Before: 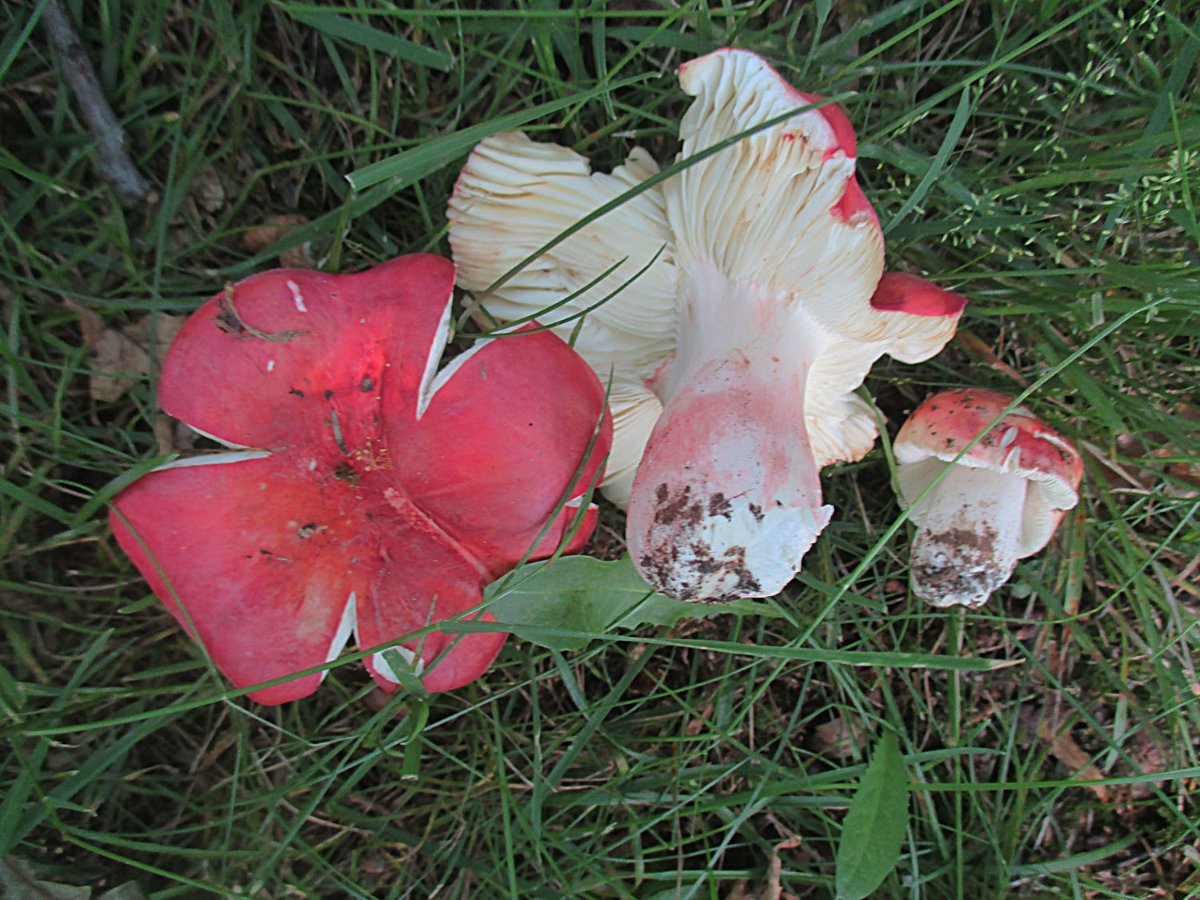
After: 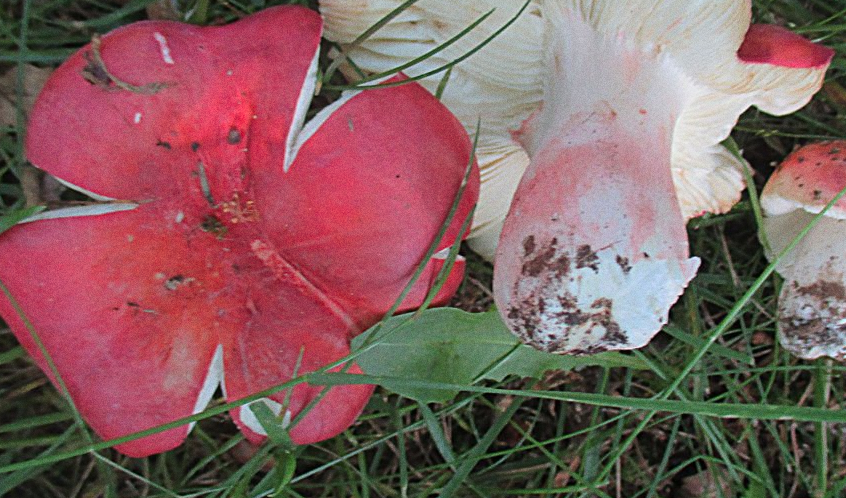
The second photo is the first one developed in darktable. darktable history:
crop: left 11.123%, top 27.61%, right 18.3%, bottom 17.034%
grain: coarseness 0.09 ISO
